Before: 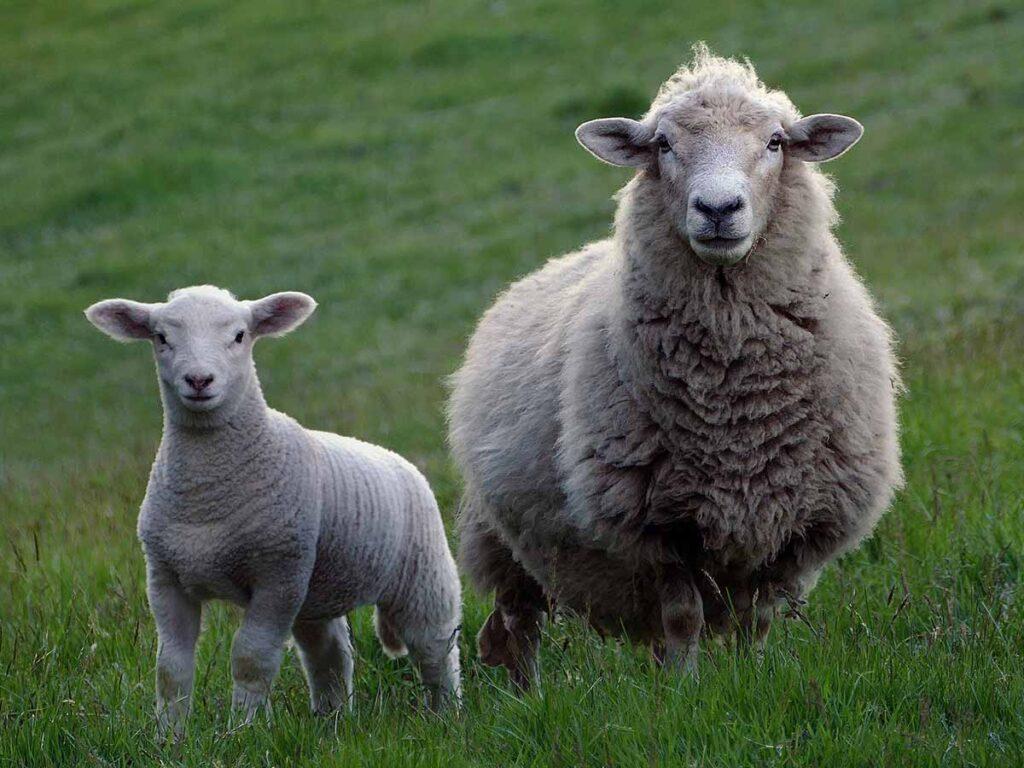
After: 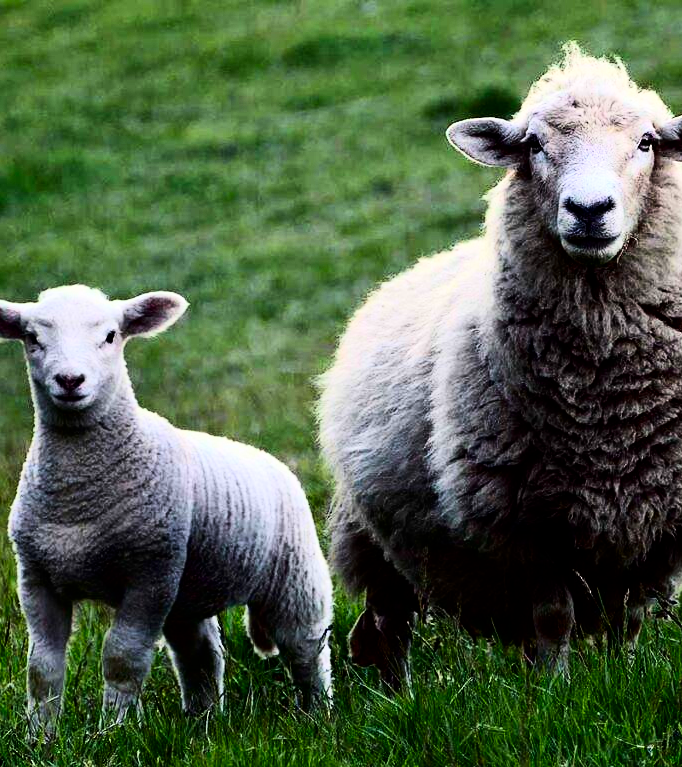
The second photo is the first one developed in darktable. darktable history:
crop and rotate: left 12.673%, right 20.66%
levels: levels [0, 0.499, 1]
contrast brightness saturation: contrast 0.1, brightness -0.26, saturation 0.14
rgb curve: curves: ch0 [(0, 0) (0.21, 0.15) (0.24, 0.21) (0.5, 0.75) (0.75, 0.96) (0.89, 0.99) (1, 1)]; ch1 [(0, 0.02) (0.21, 0.13) (0.25, 0.2) (0.5, 0.67) (0.75, 0.9) (0.89, 0.97) (1, 1)]; ch2 [(0, 0.02) (0.21, 0.13) (0.25, 0.2) (0.5, 0.67) (0.75, 0.9) (0.89, 0.97) (1, 1)], compensate middle gray true
